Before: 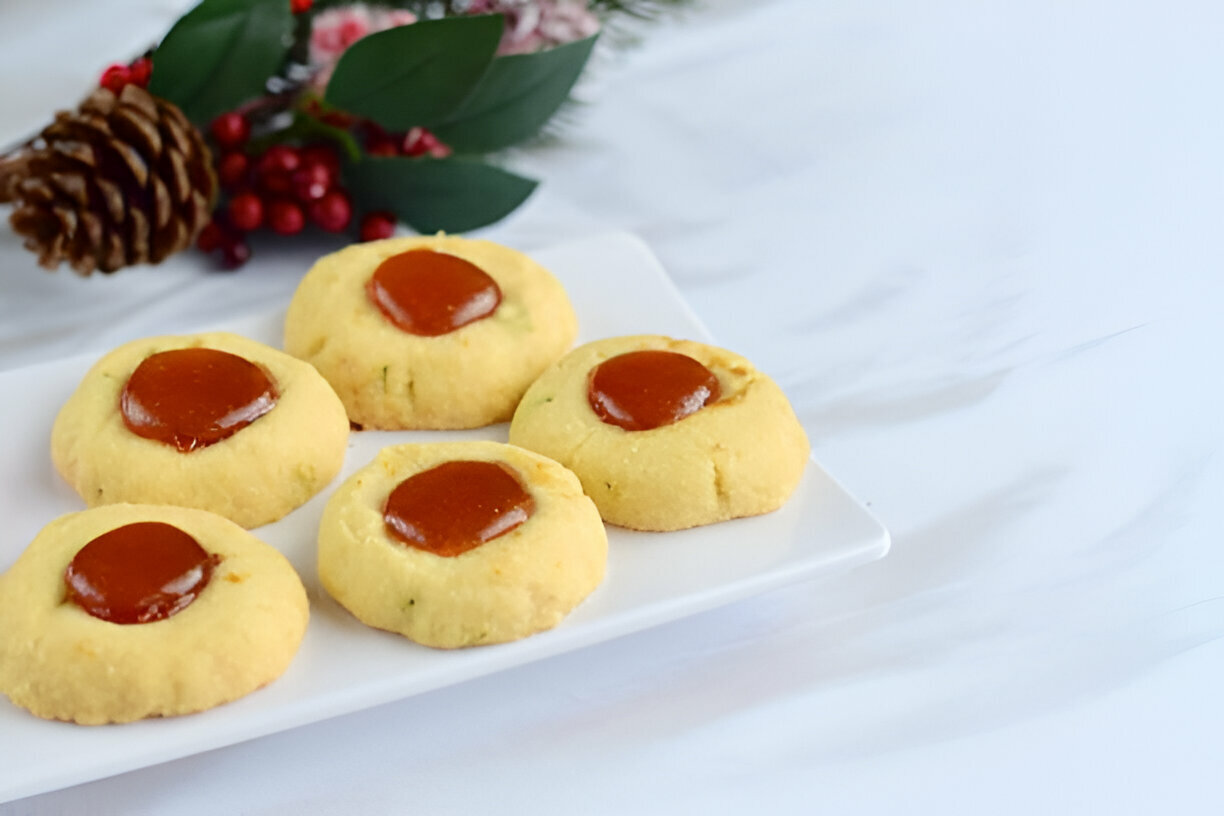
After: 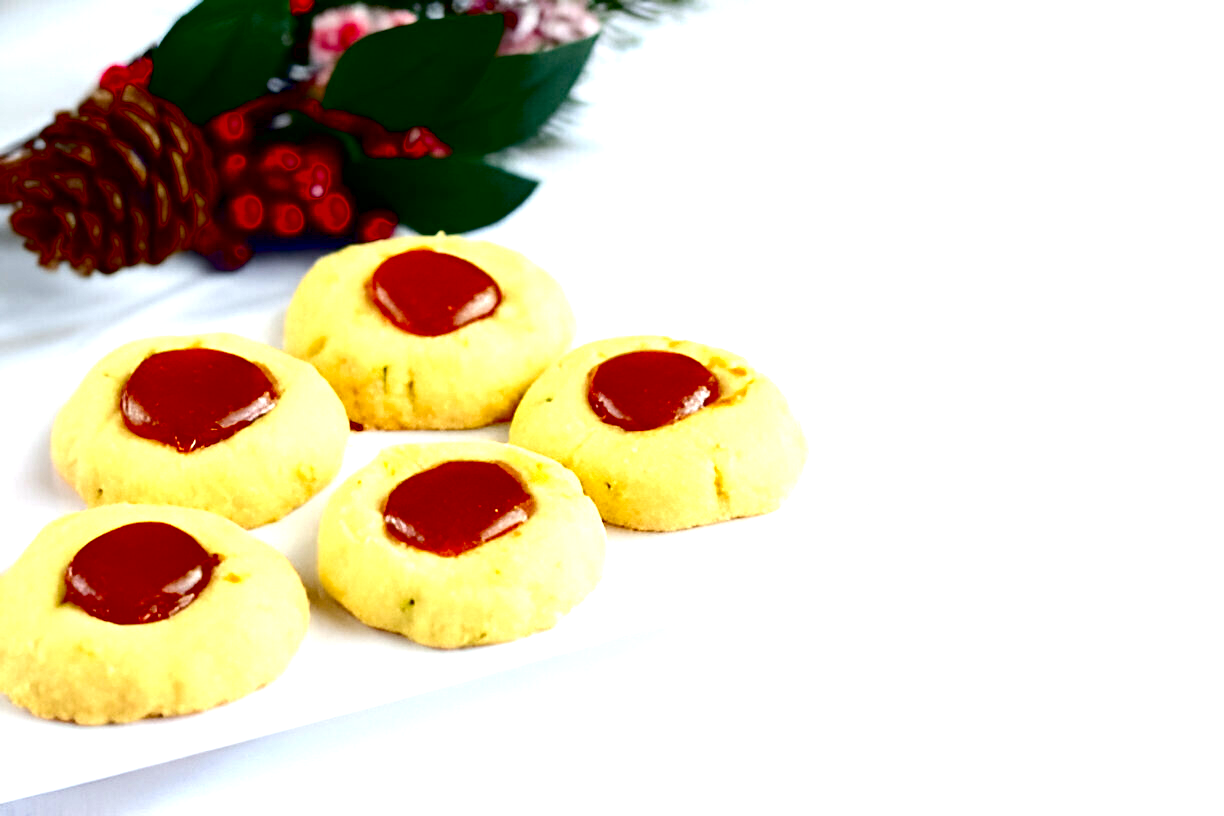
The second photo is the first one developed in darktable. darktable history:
contrast brightness saturation: contrast 0.1, brightness -0.27, saturation 0.141
exposure: black level correction 0.037, exposure 0.907 EV, compensate exposure bias true, compensate highlight preservation false
